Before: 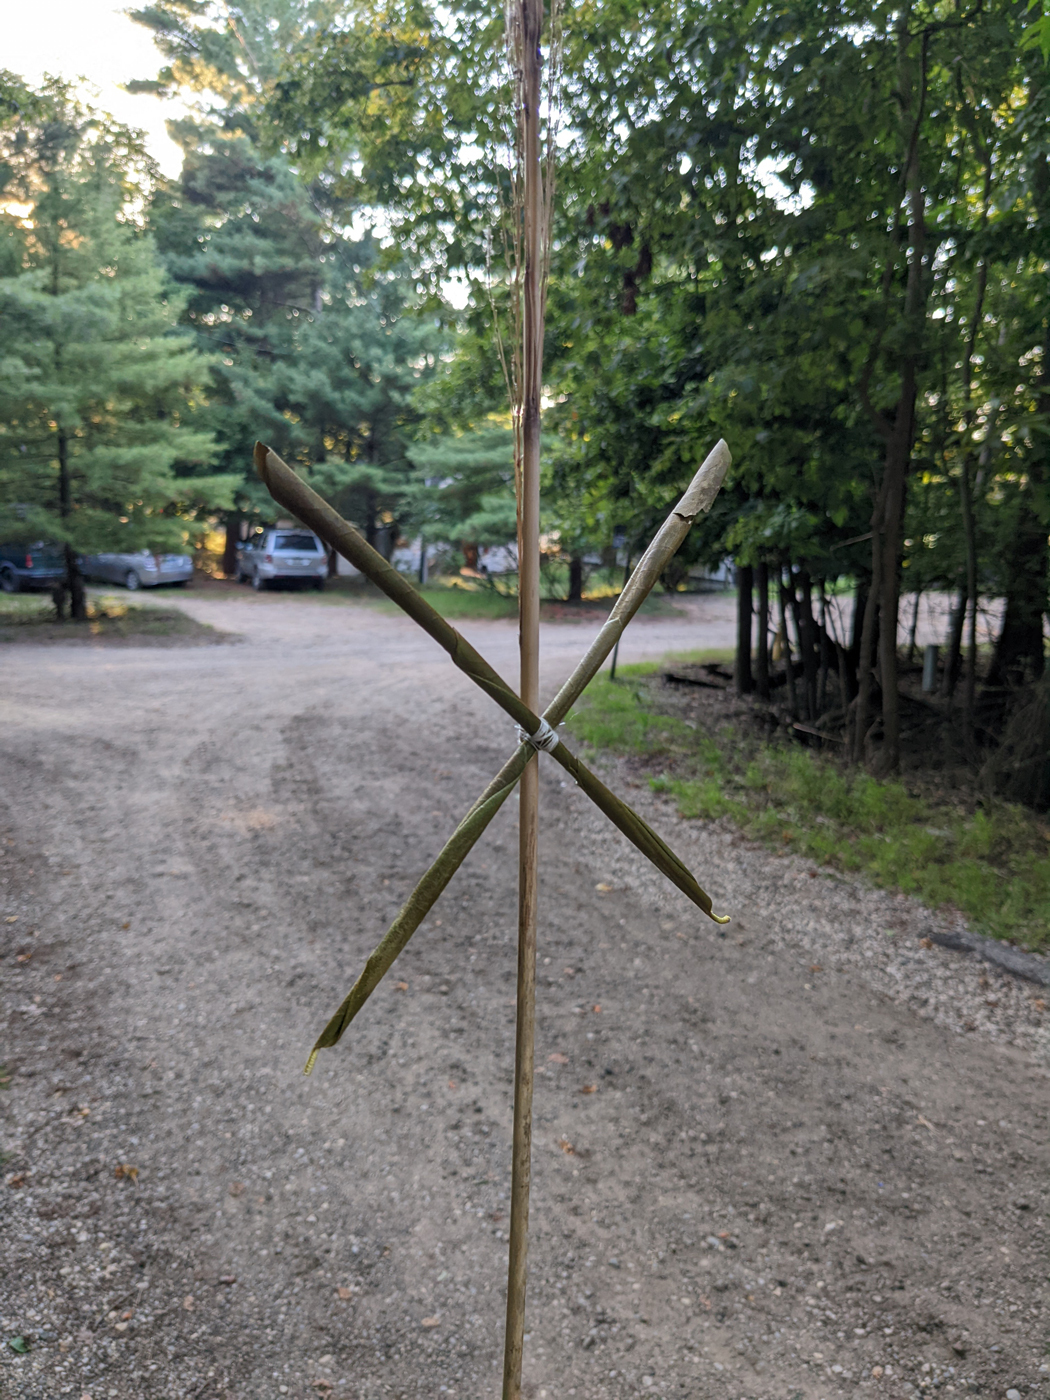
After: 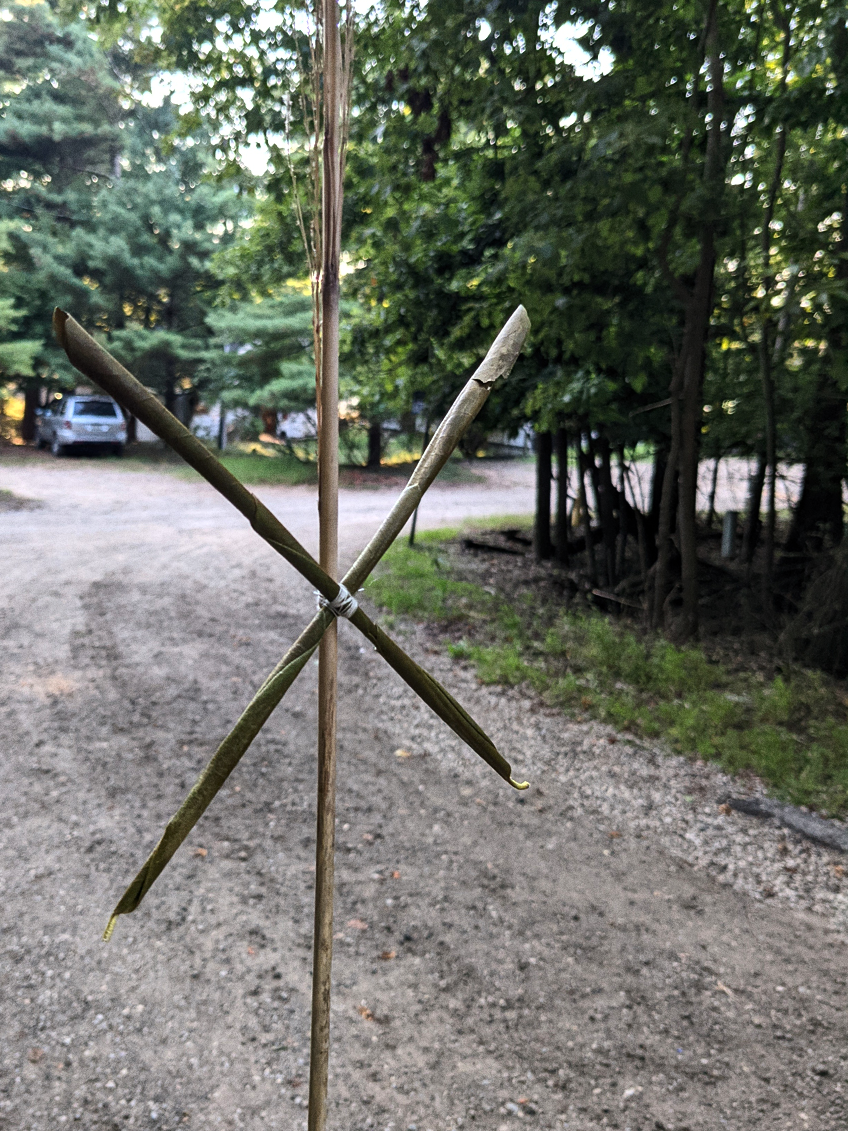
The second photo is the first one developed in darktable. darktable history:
tone equalizer: -8 EV -0.75 EV, -7 EV -0.7 EV, -6 EV -0.6 EV, -5 EV -0.4 EV, -3 EV 0.4 EV, -2 EV 0.6 EV, -1 EV 0.7 EV, +0 EV 0.75 EV, edges refinement/feathering 500, mask exposure compensation -1.57 EV, preserve details no
shadows and highlights: radius 125.46, shadows 30.51, highlights -30.51, low approximation 0.01, soften with gaussian
grain: on, module defaults
crop: left 19.159%, top 9.58%, bottom 9.58%
